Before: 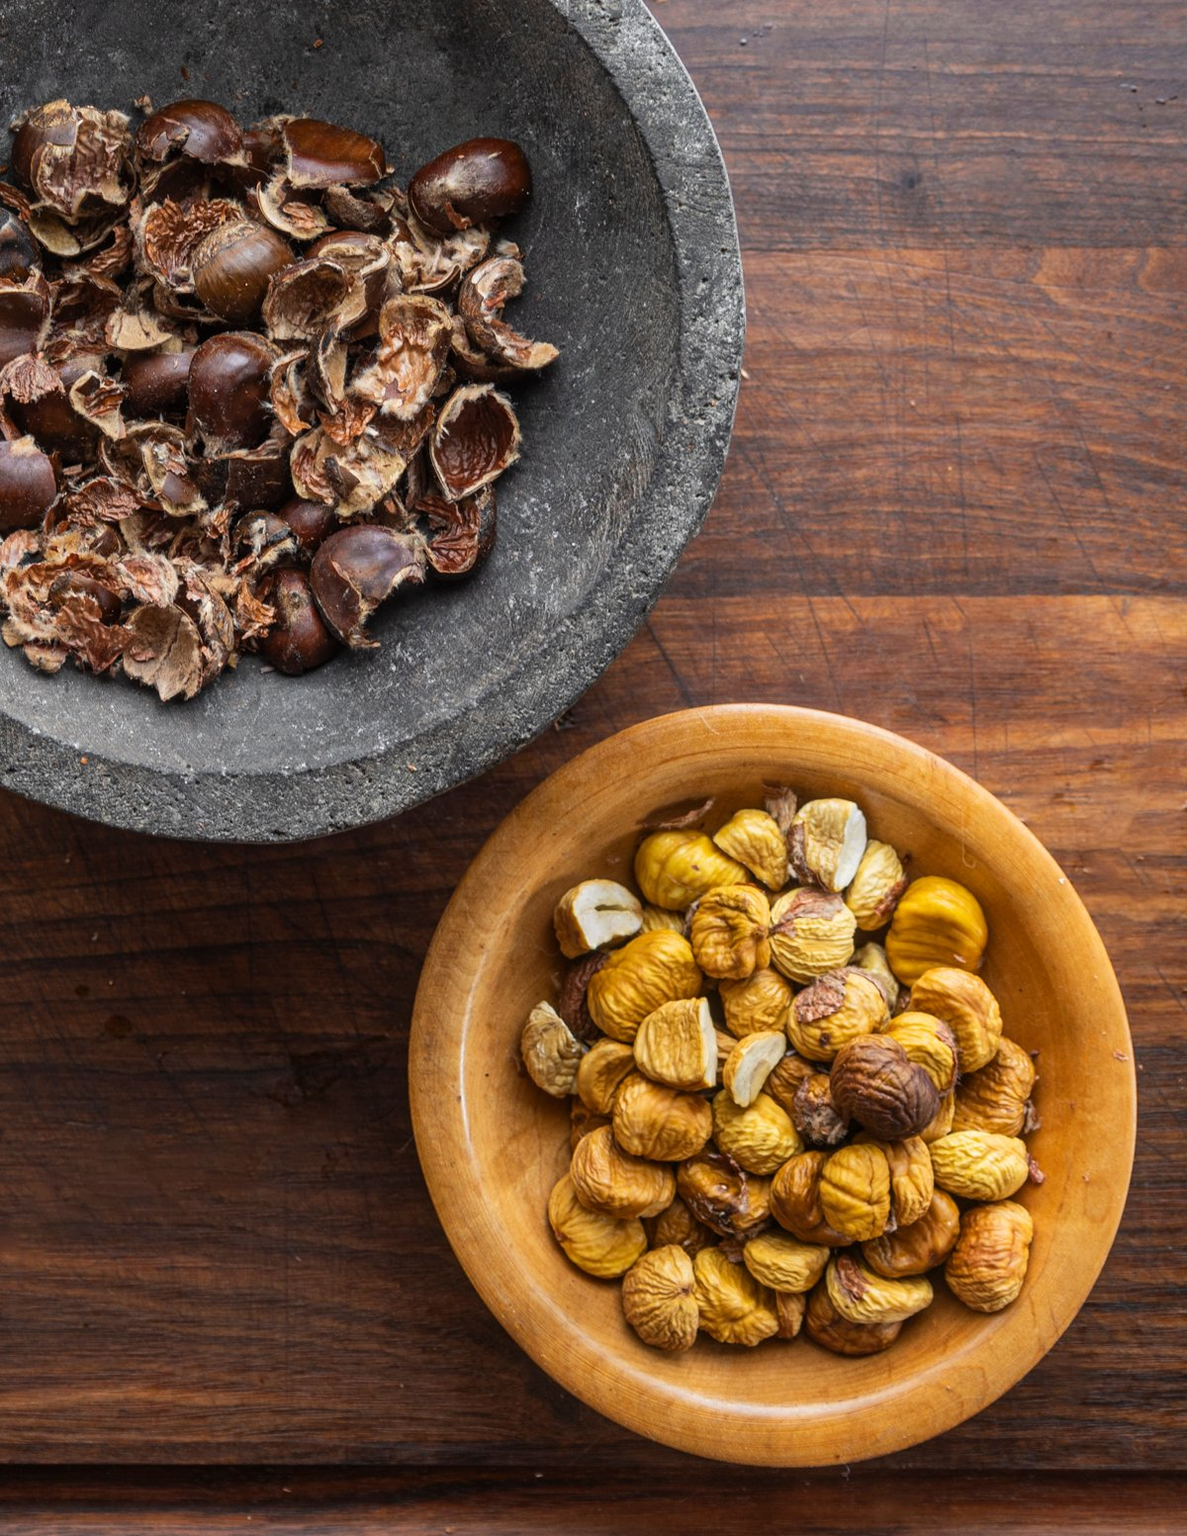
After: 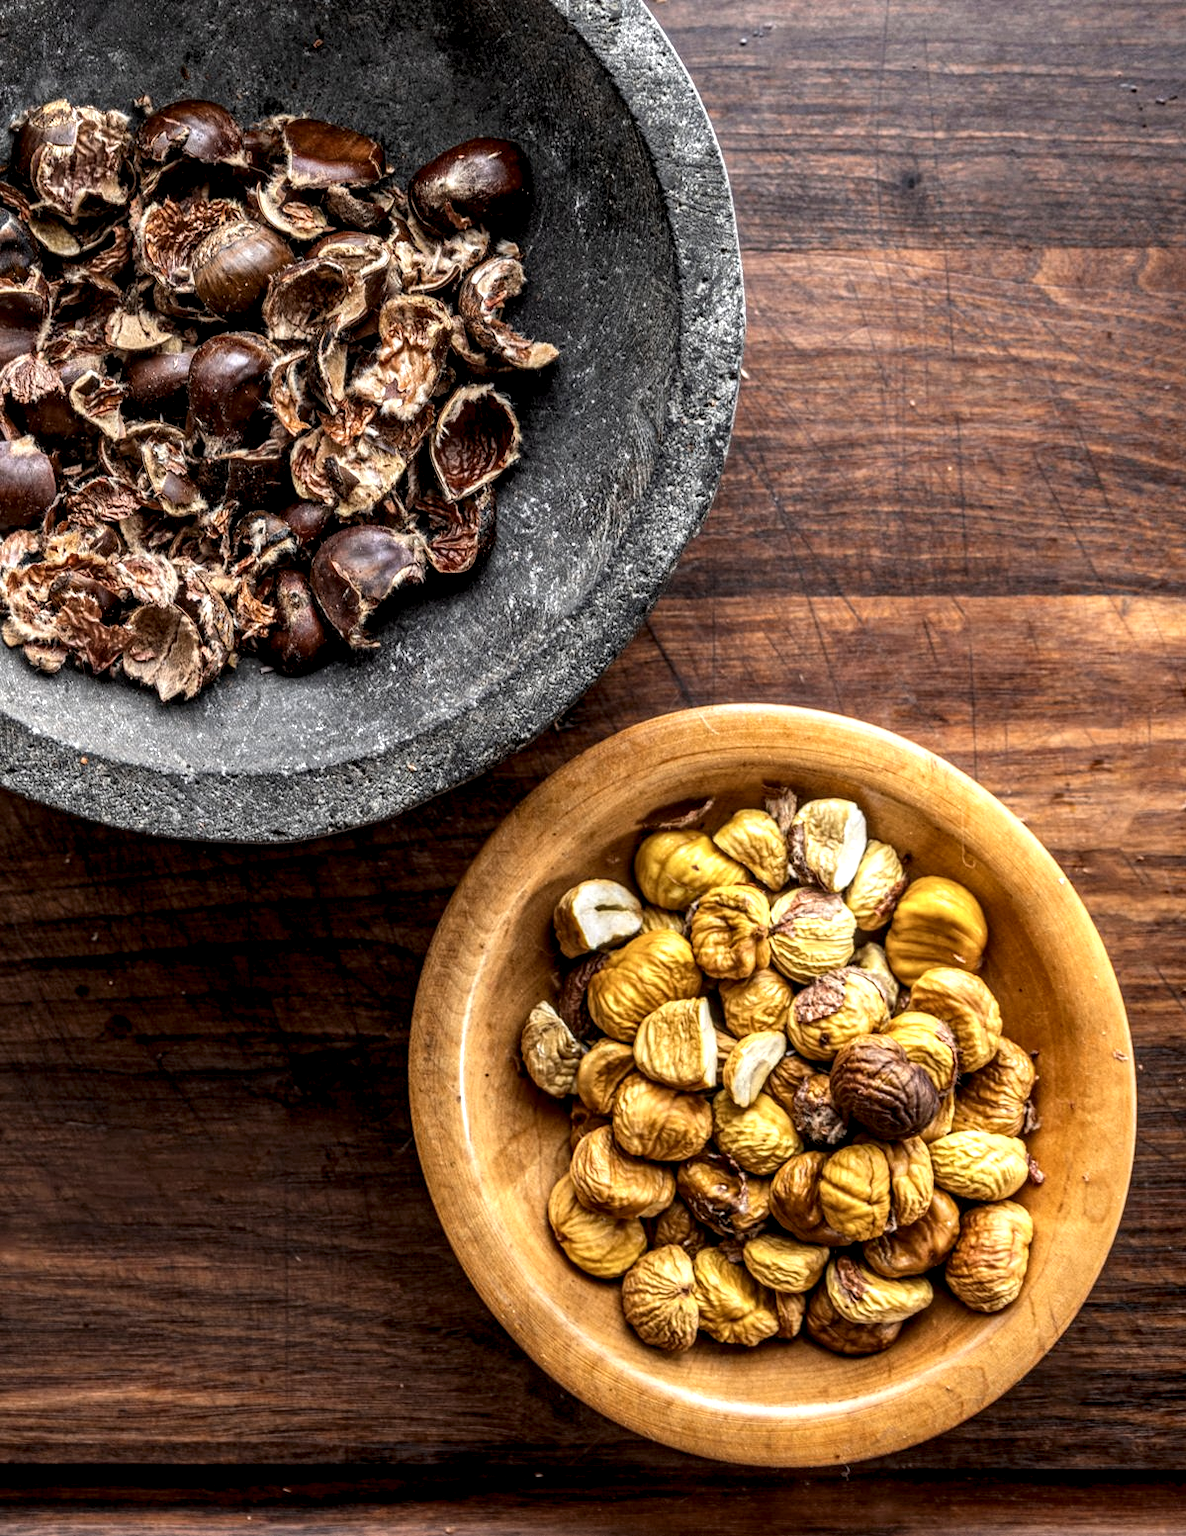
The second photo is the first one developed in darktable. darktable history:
local contrast: highlights 22%, detail 195%
